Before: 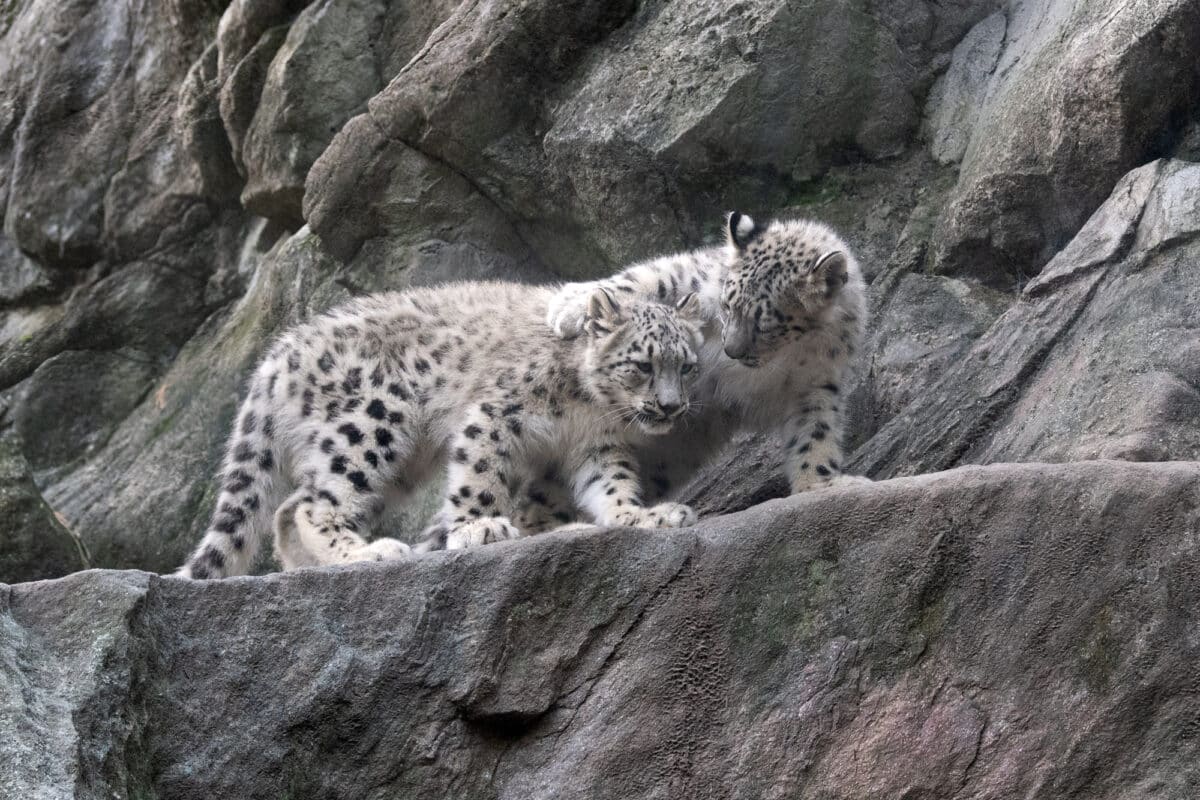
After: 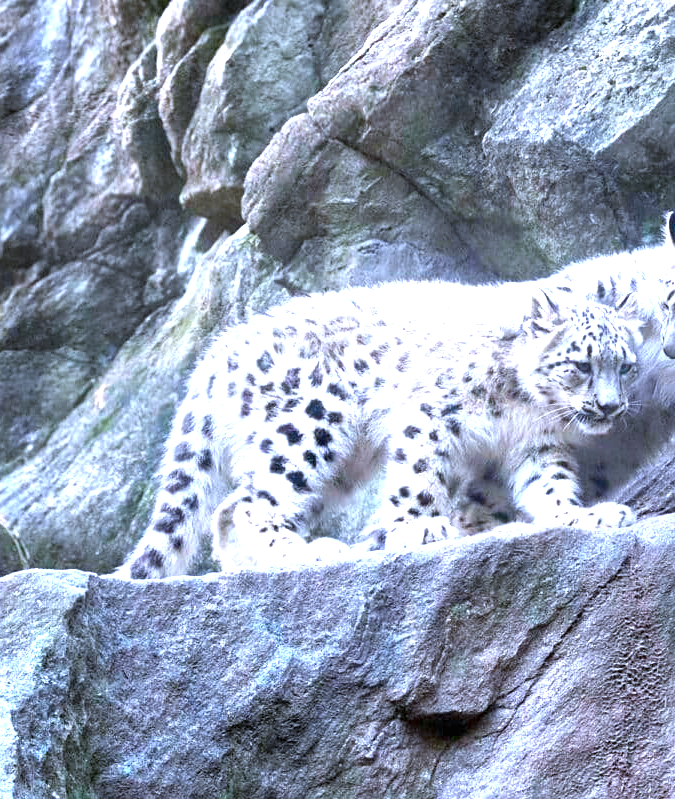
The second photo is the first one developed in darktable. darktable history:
exposure: exposure 1.25 EV, compensate exposure bias true, compensate highlight preservation false
sharpen: amount 0.2
crop: left 5.114%, right 38.589%
white balance: red 0.948, green 1.02, blue 1.176
contrast brightness saturation: saturation 0.5
